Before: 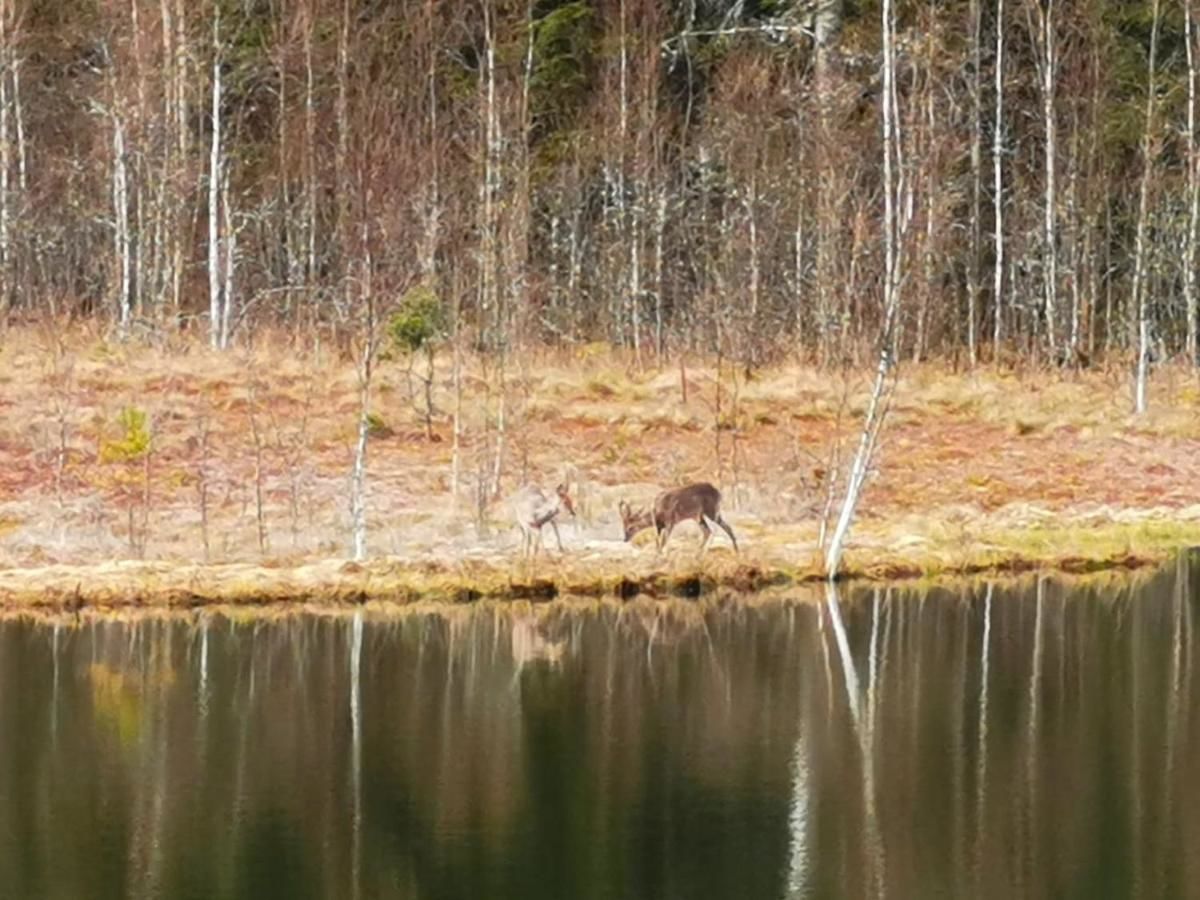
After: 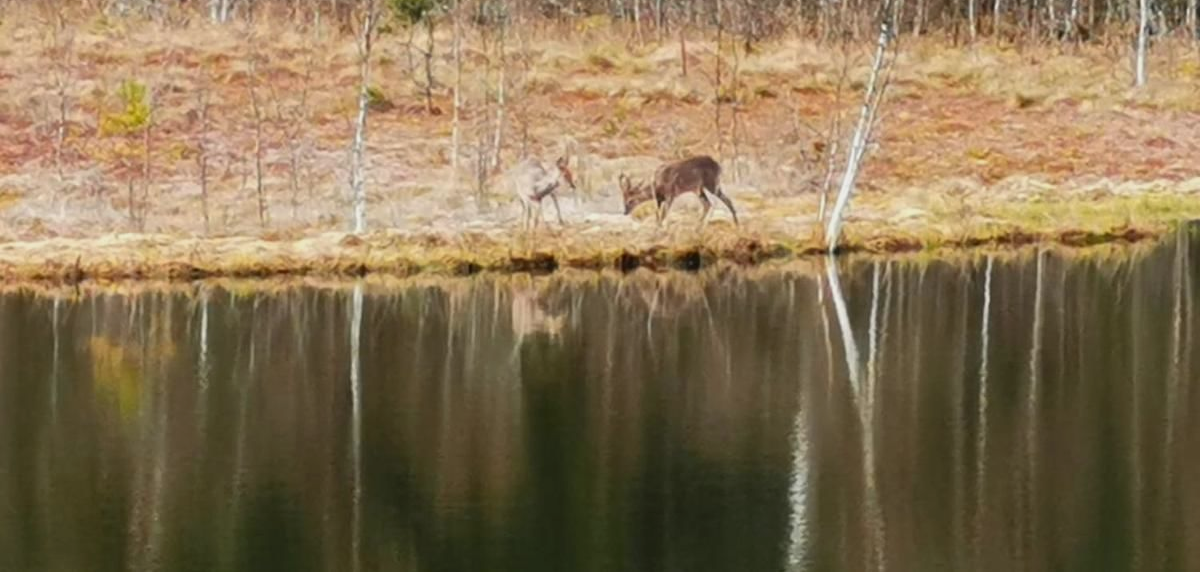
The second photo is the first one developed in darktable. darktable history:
crop and rotate: top 36.435%
exposure: exposure -0.242 EV, compensate highlight preservation false
